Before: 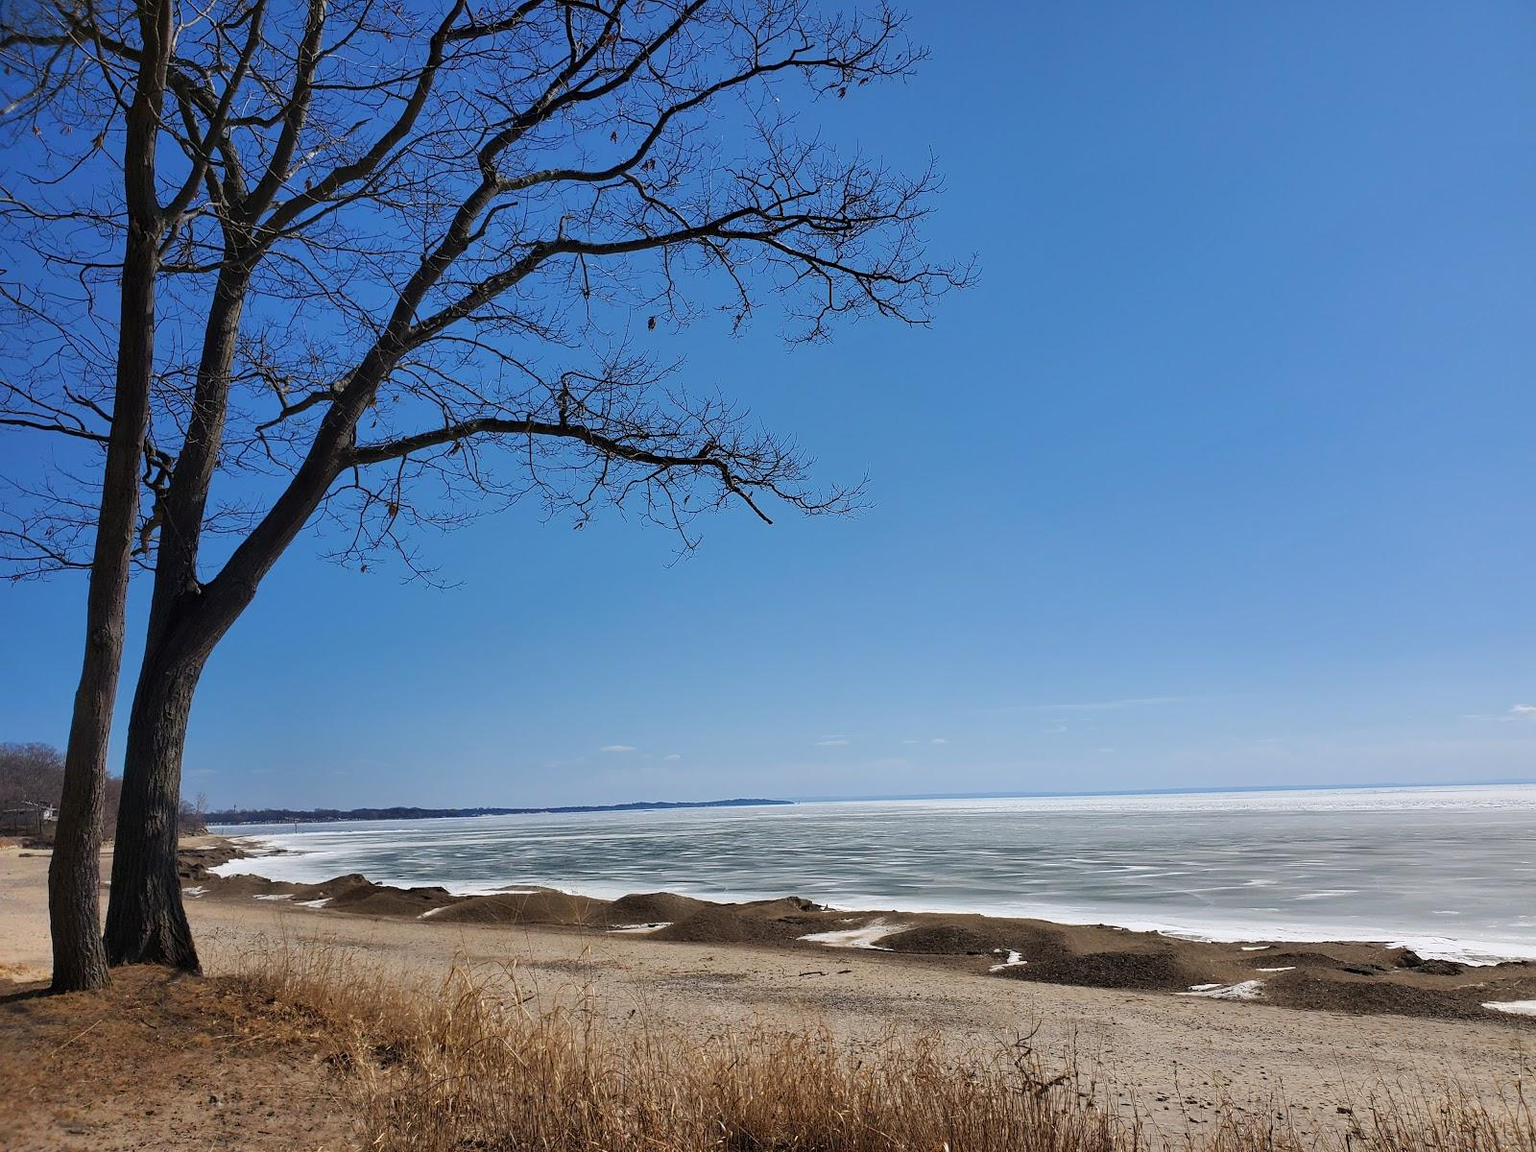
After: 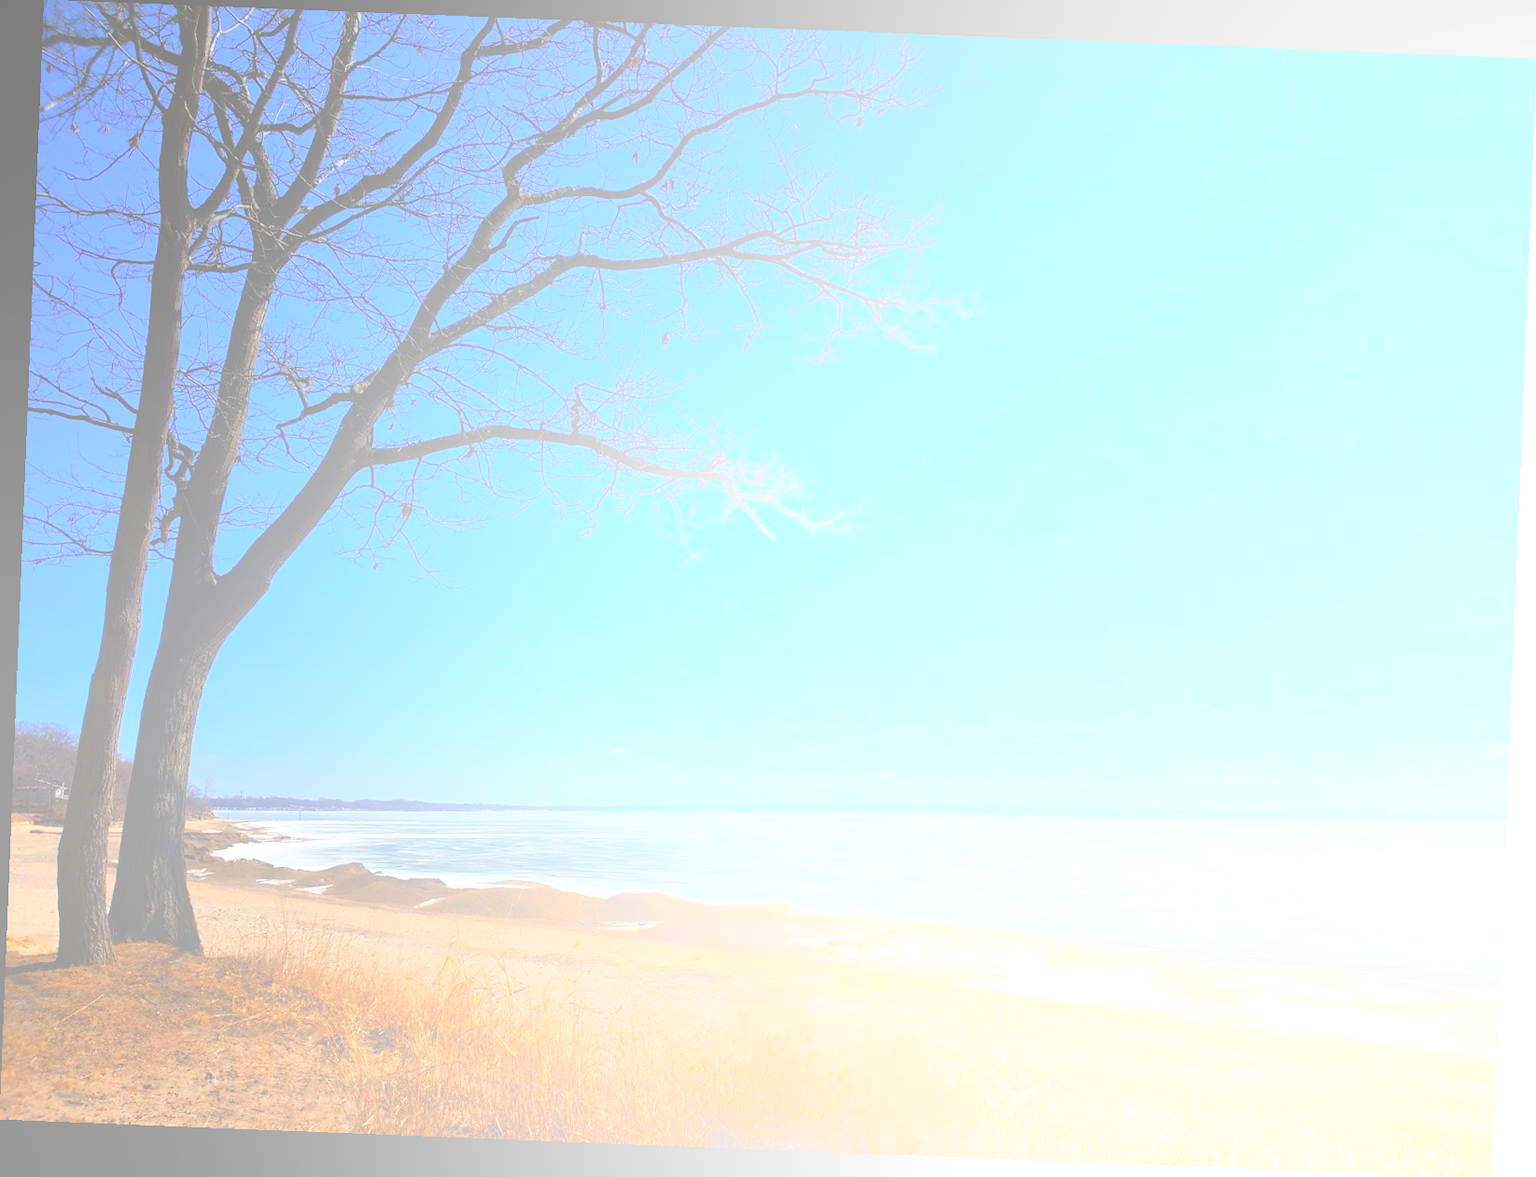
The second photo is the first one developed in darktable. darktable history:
rotate and perspective: rotation 2.27°, automatic cropping off
tone equalizer: -8 EV -0.75 EV, -7 EV -0.7 EV, -6 EV -0.6 EV, -5 EV -0.4 EV, -3 EV 0.4 EV, -2 EV 0.6 EV, -1 EV 0.7 EV, +0 EV 0.75 EV, edges refinement/feathering 500, mask exposure compensation -1.57 EV, preserve details no
bloom: size 70%, threshold 25%, strength 70%
